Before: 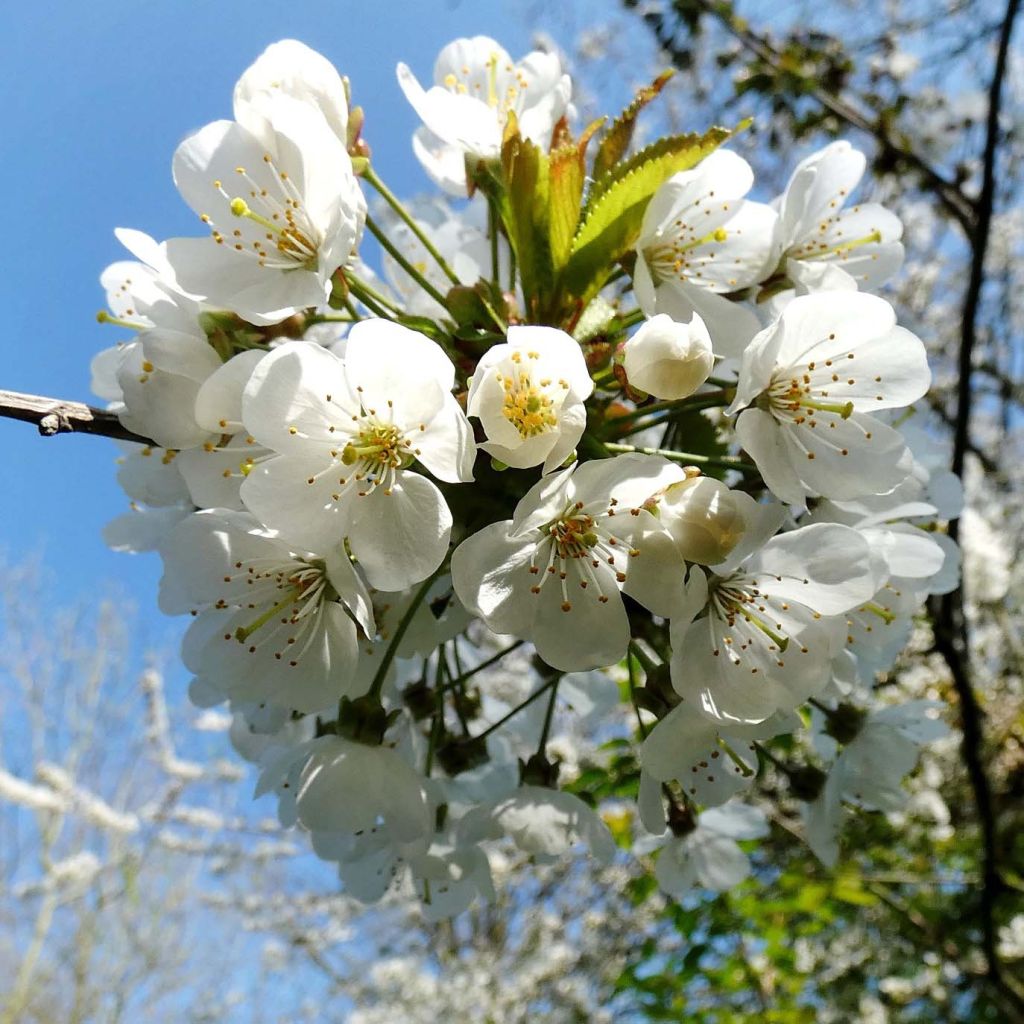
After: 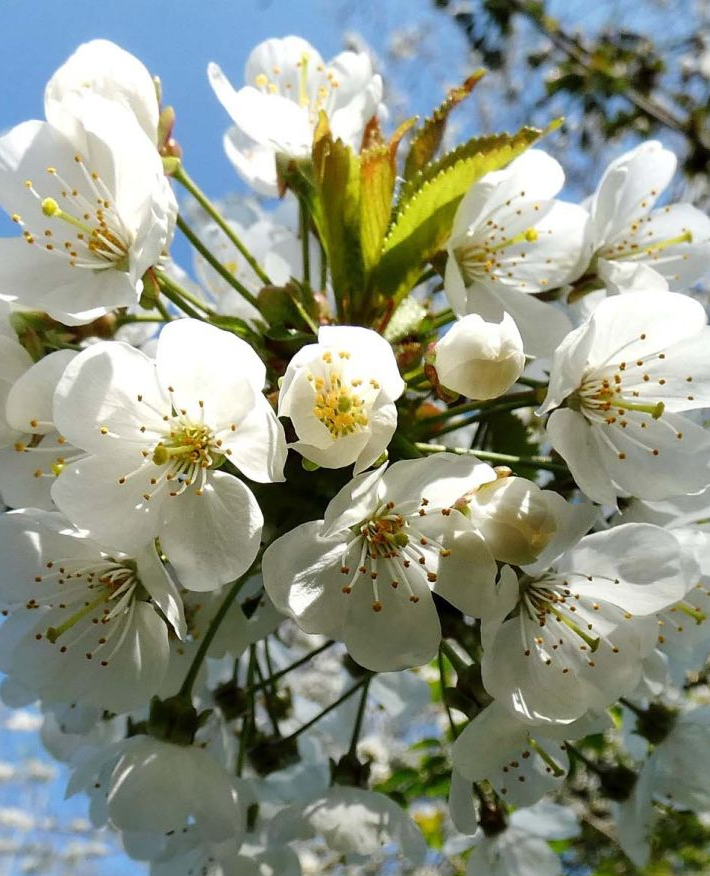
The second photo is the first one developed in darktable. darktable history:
crop: left 18.488%, right 12.175%, bottom 14.362%
